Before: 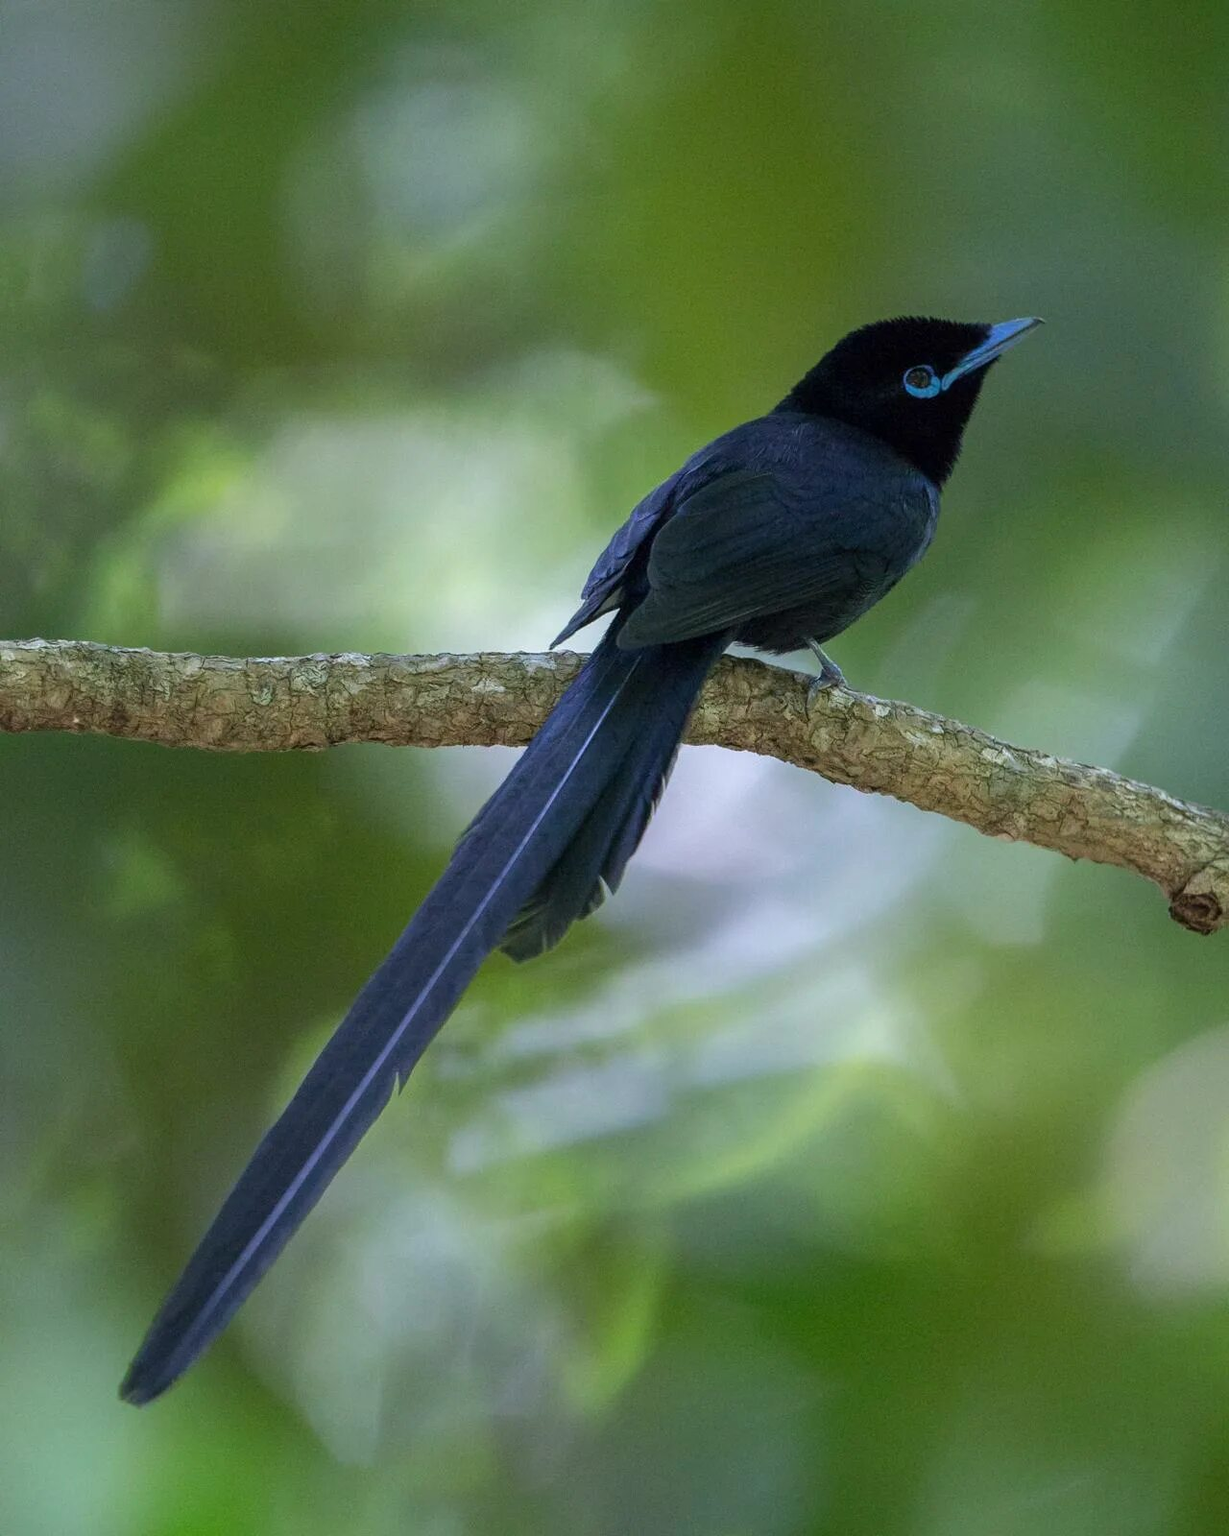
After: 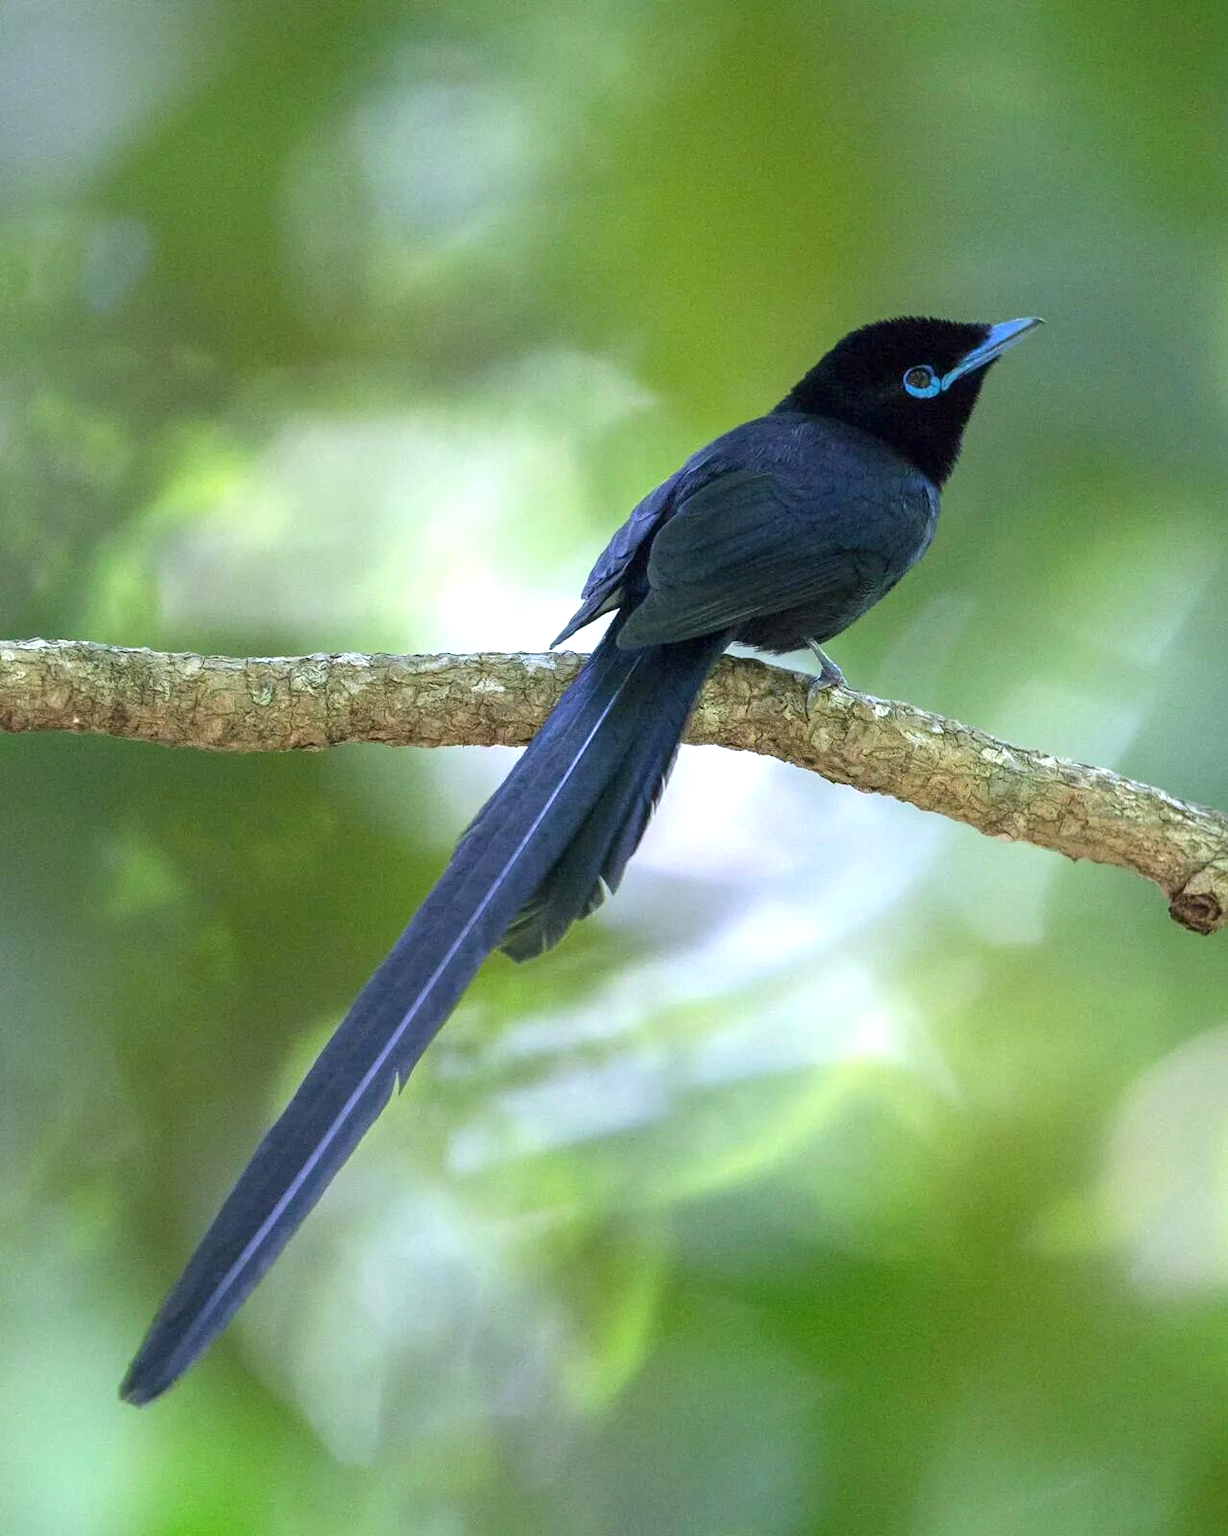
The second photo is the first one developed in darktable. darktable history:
exposure: exposure 0.945 EV, compensate highlight preservation false
